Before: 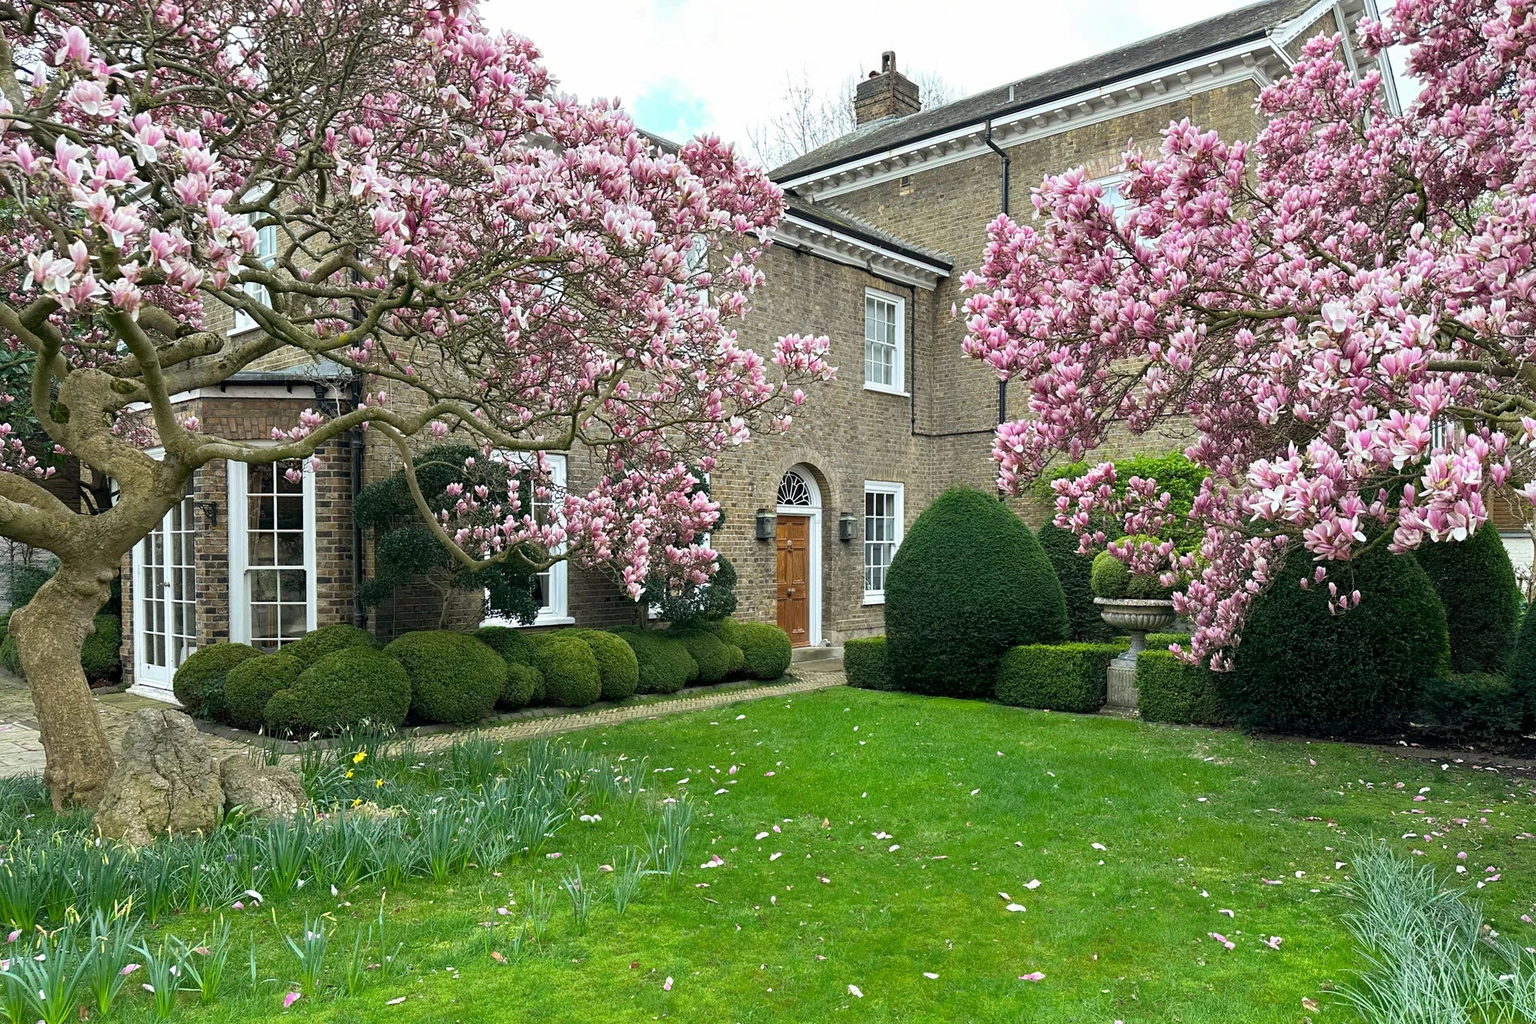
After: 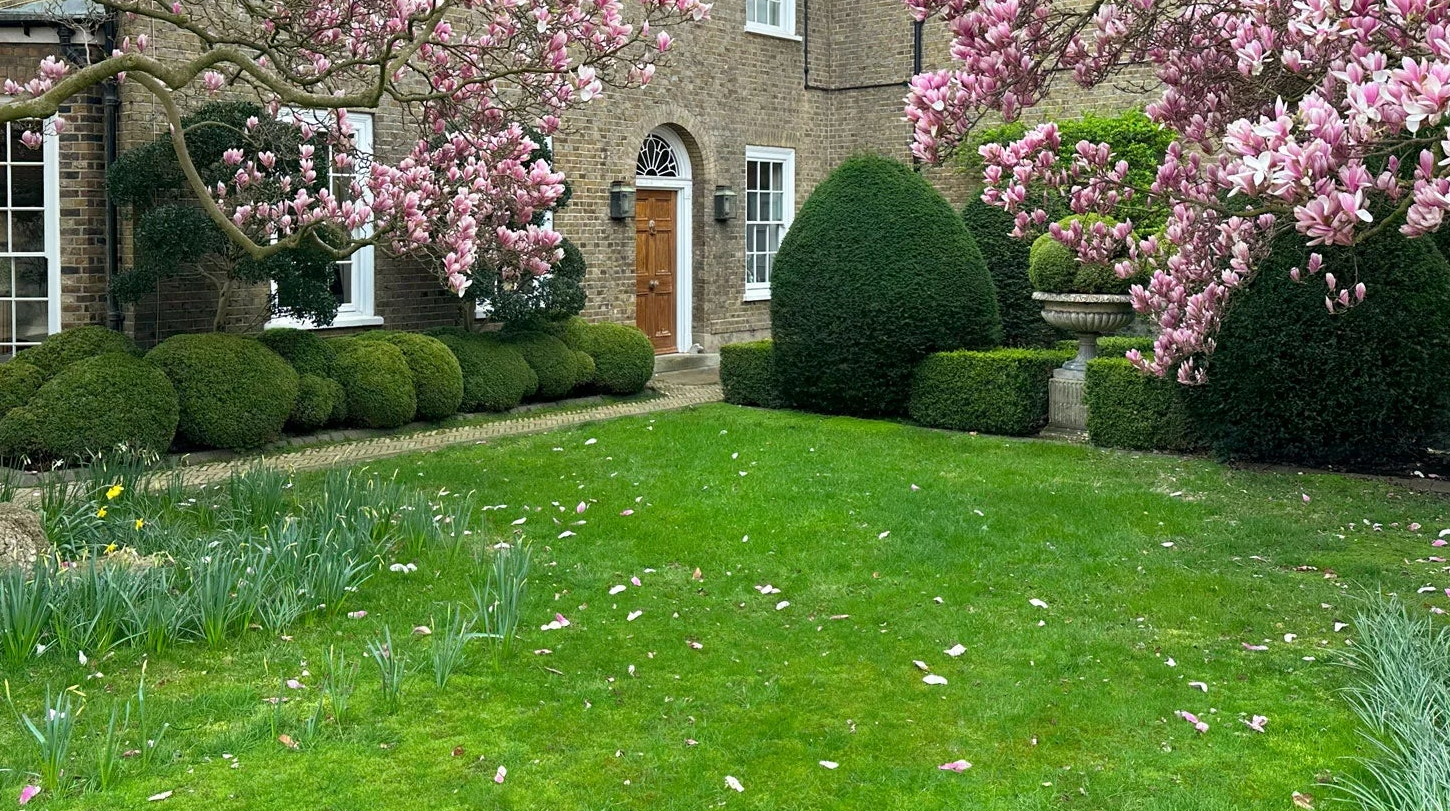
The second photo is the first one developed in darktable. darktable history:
crop and rotate: left 17.467%, top 35.62%, right 7.001%, bottom 0.97%
